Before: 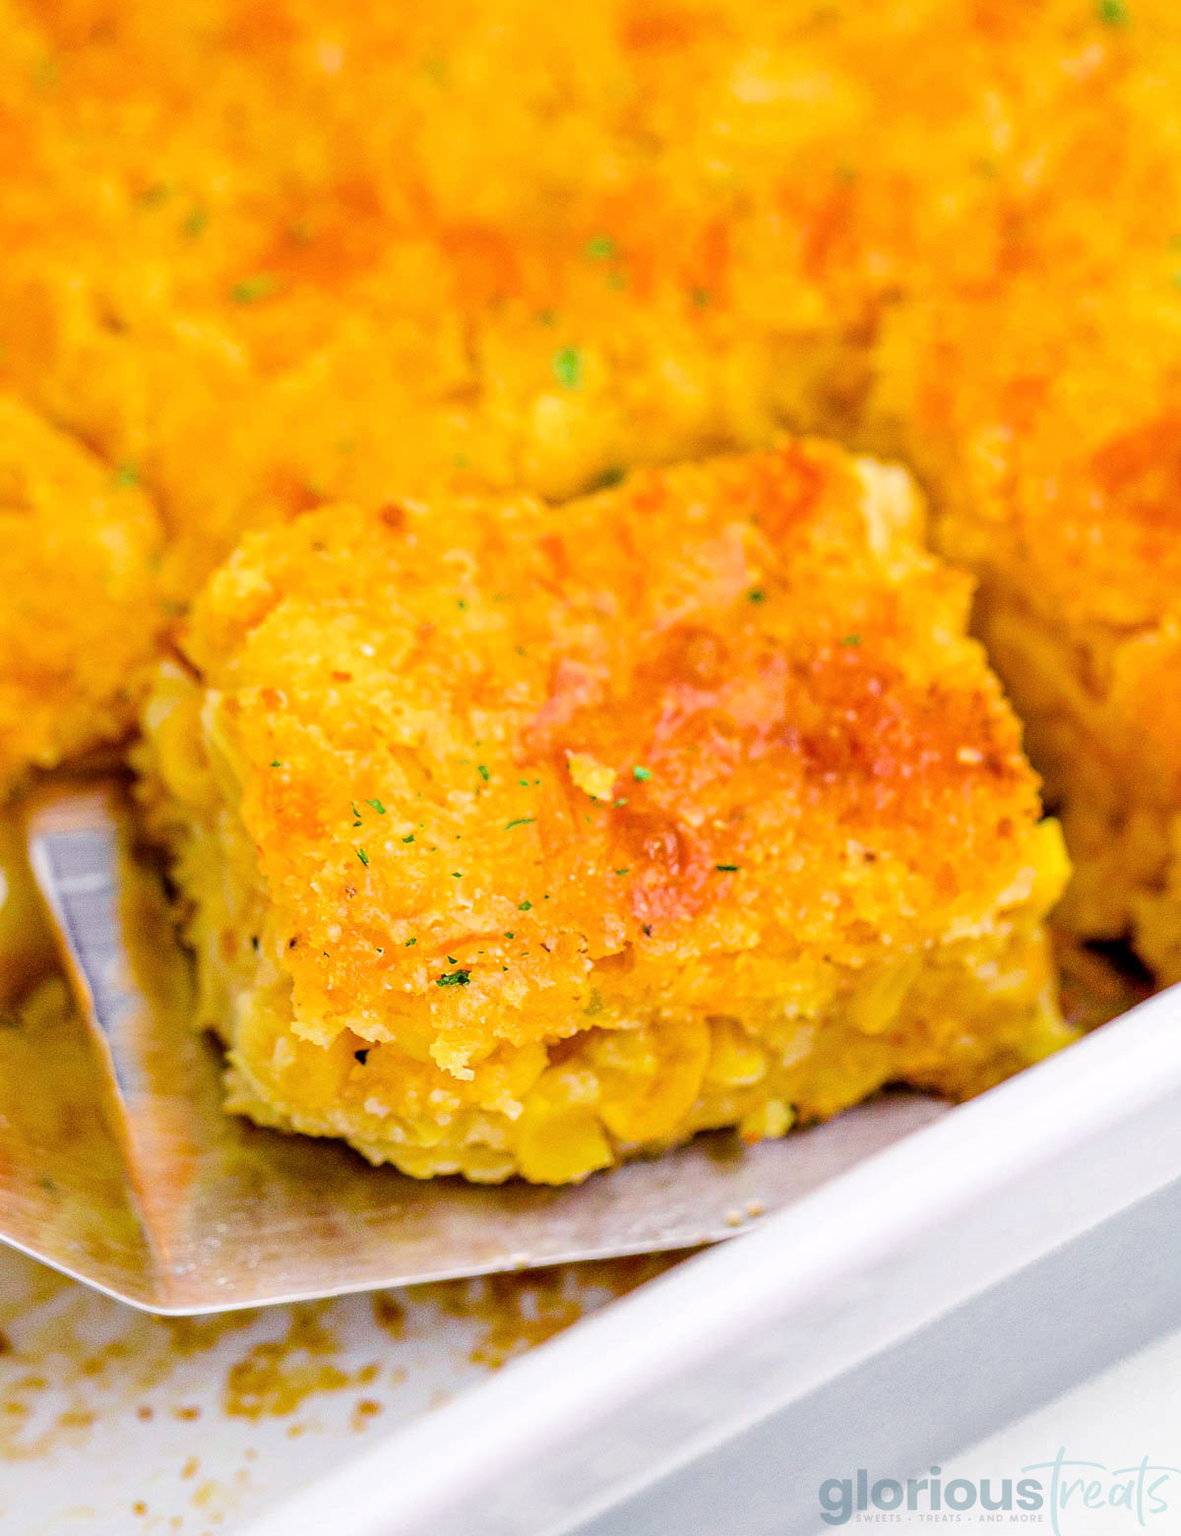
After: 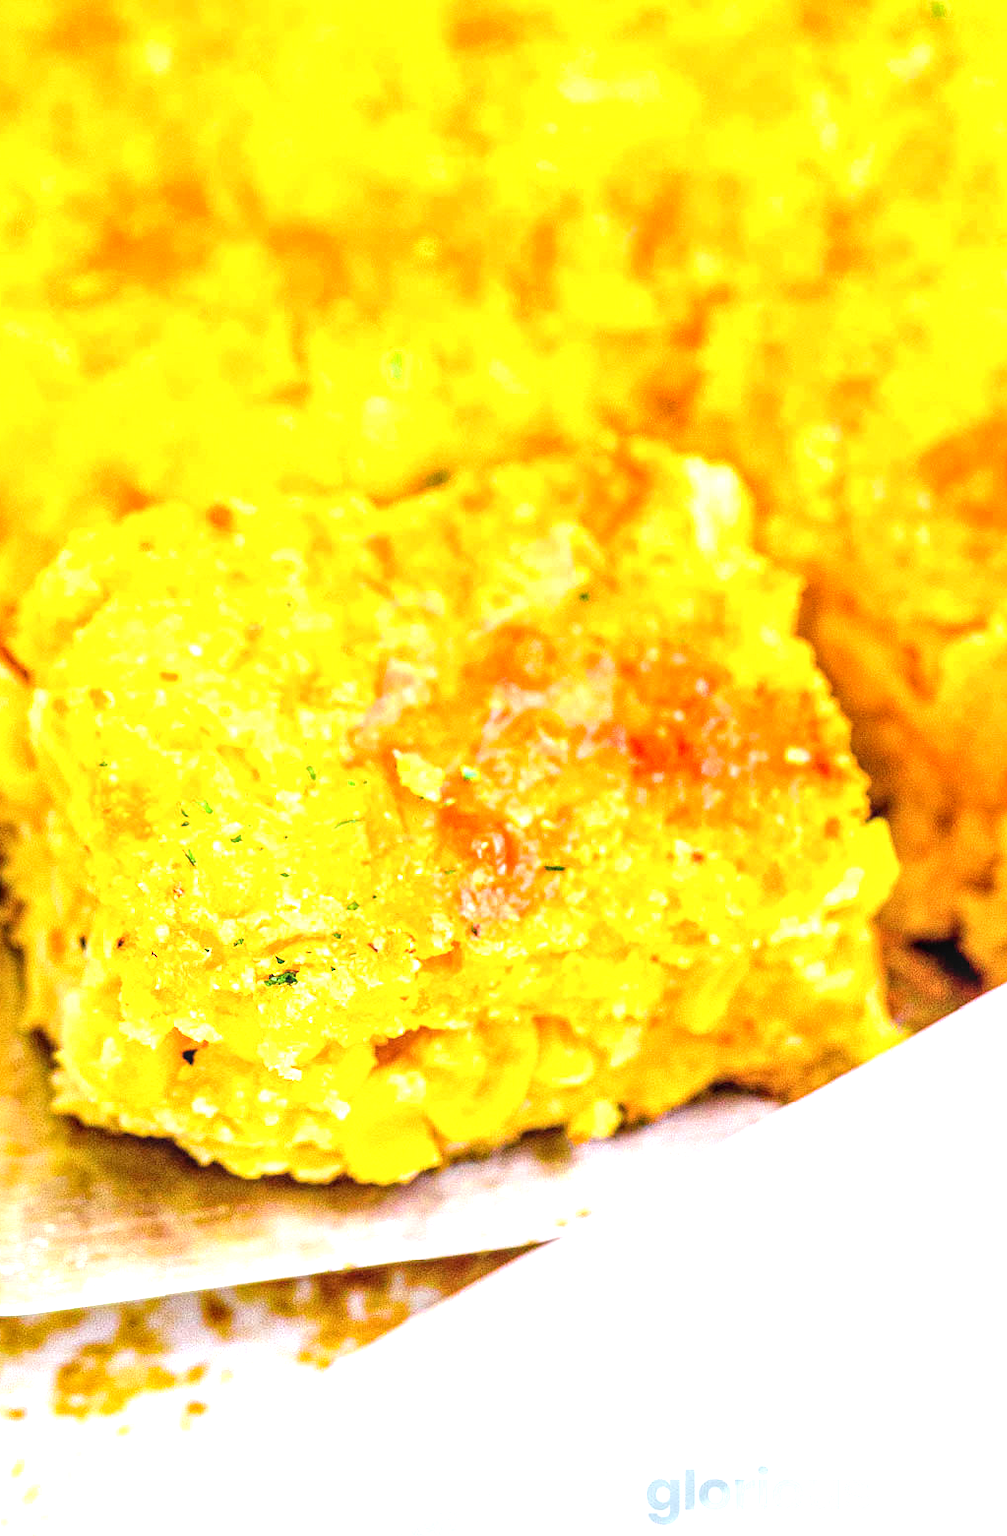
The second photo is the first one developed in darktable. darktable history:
exposure: black level correction 0, exposure 1.199 EV, compensate highlight preservation false
local contrast: on, module defaults
crop and rotate: left 14.6%
